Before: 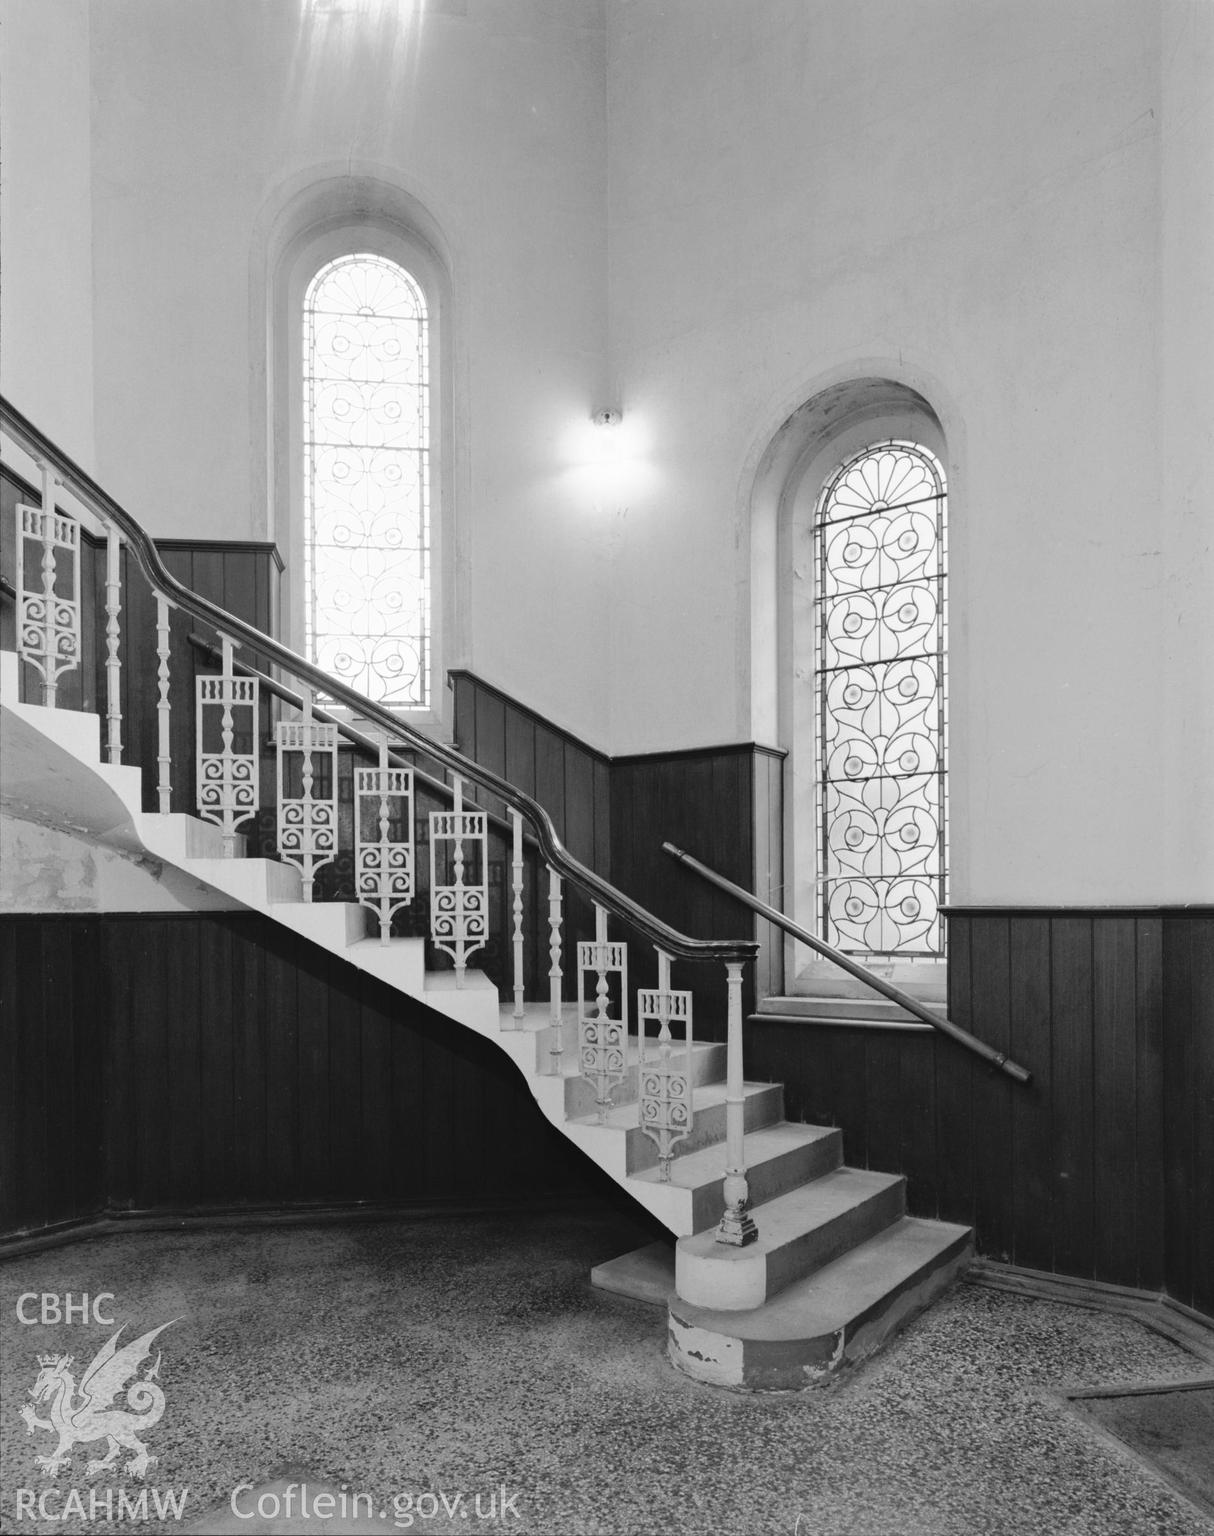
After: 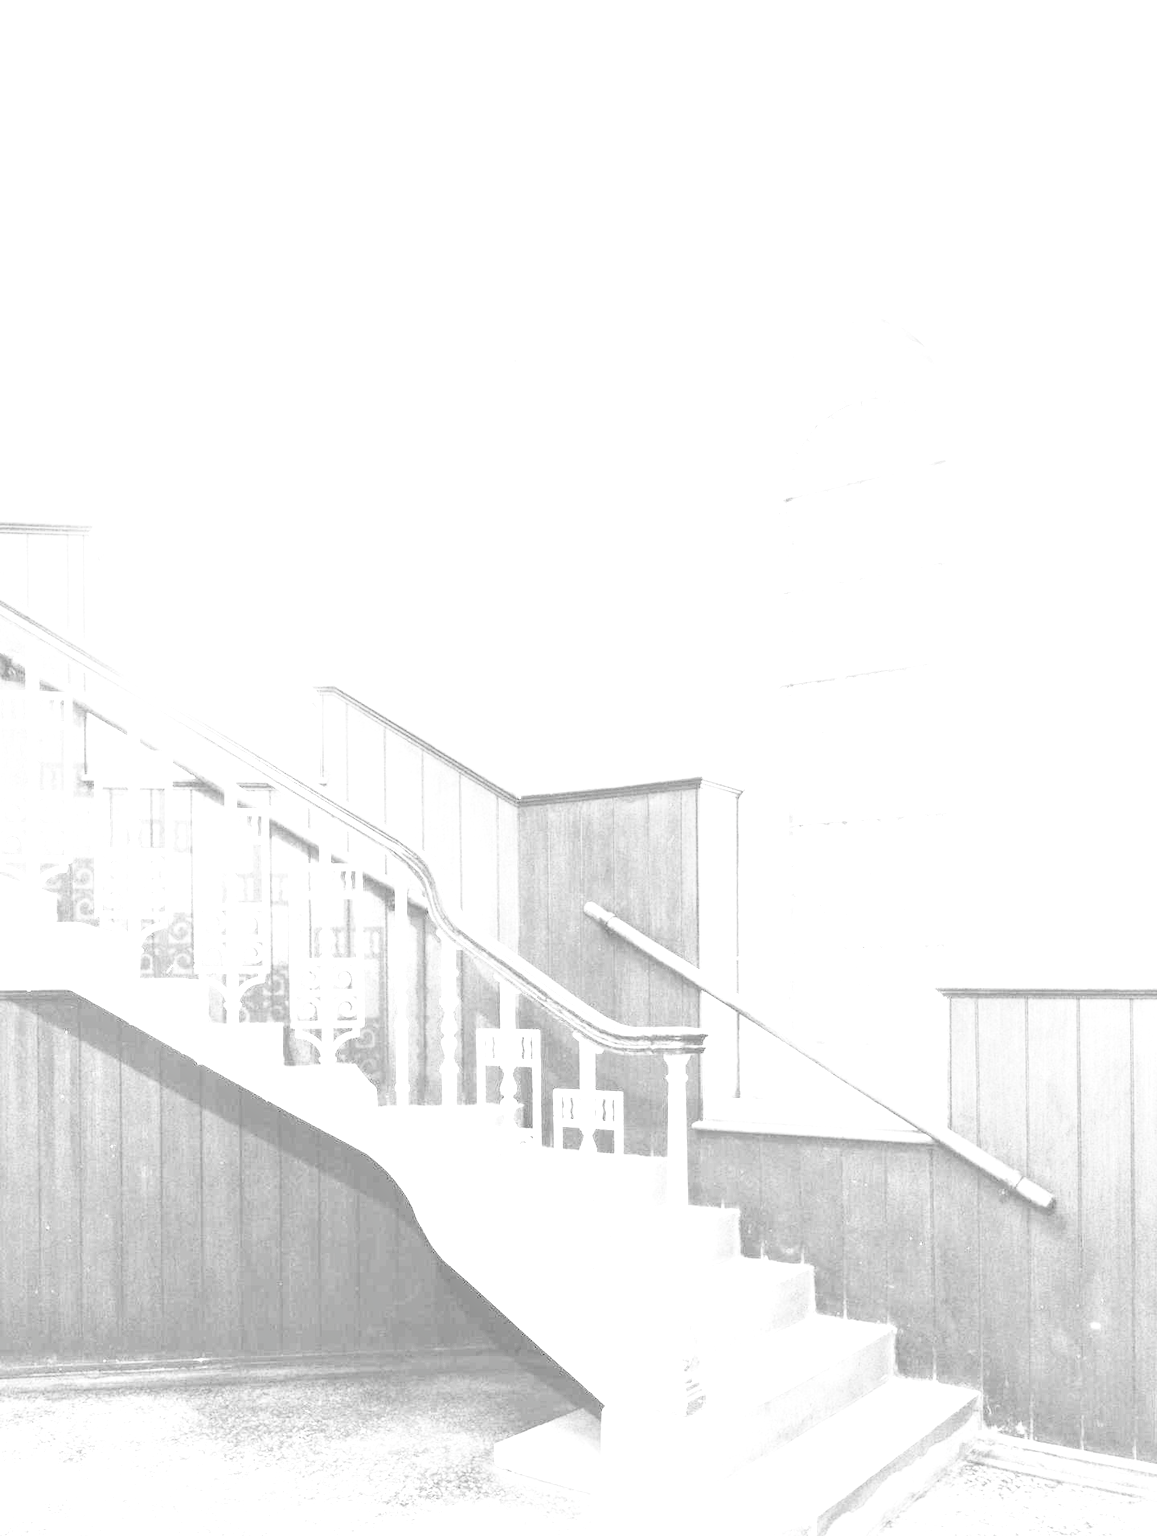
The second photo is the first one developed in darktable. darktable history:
crop: left 16.688%, top 8.637%, right 8.247%, bottom 12.651%
contrast brightness saturation: contrast 0.203, brightness 0.163, saturation 0.223
exposure: black level correction 0, exposure 4.048 EV, compensate highlight preservation false
base curve: curves: ch0 [(0, 0) (0.028, 0.03) (0.121, 0.232) (0.46, 0.748) (0.859, 0.968) (1, 1)], preserve colors none
local contrast: on, module defaults
